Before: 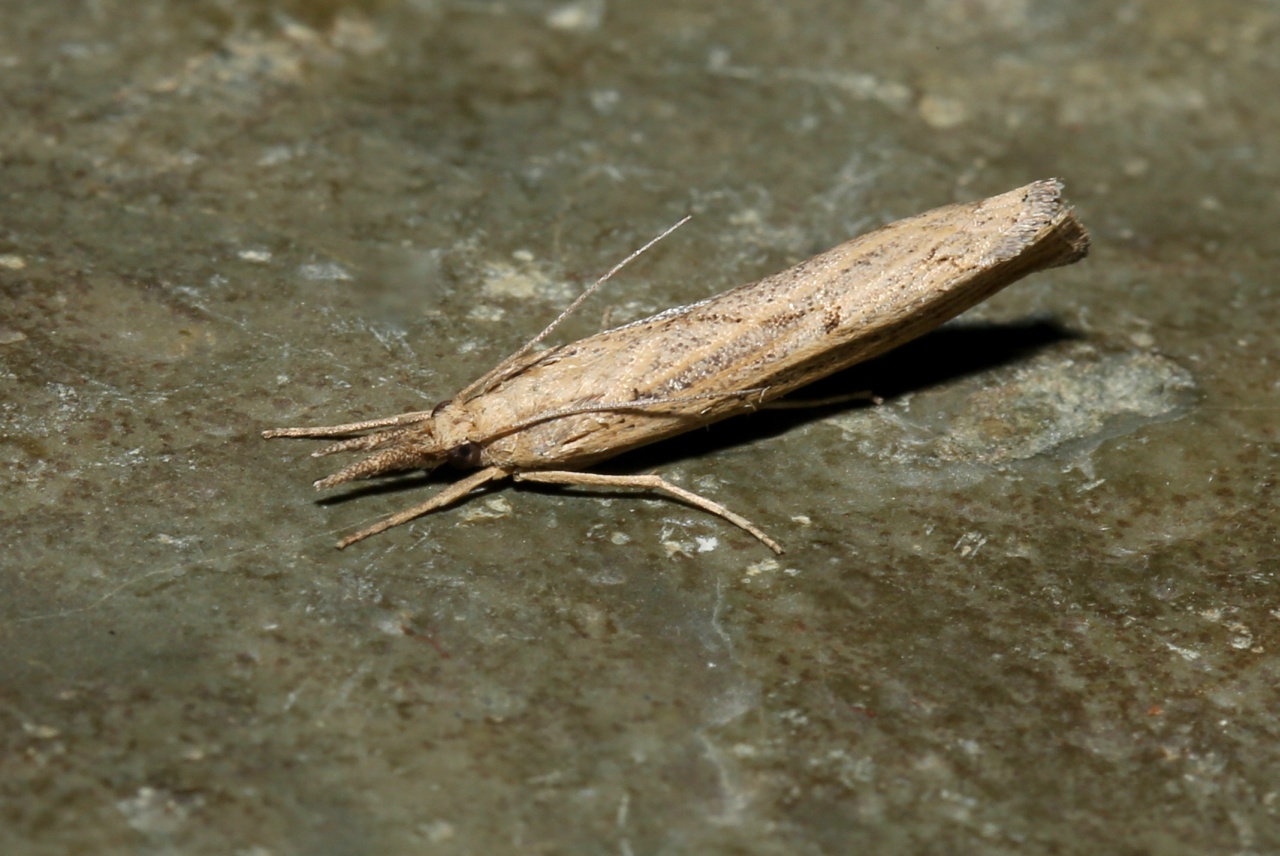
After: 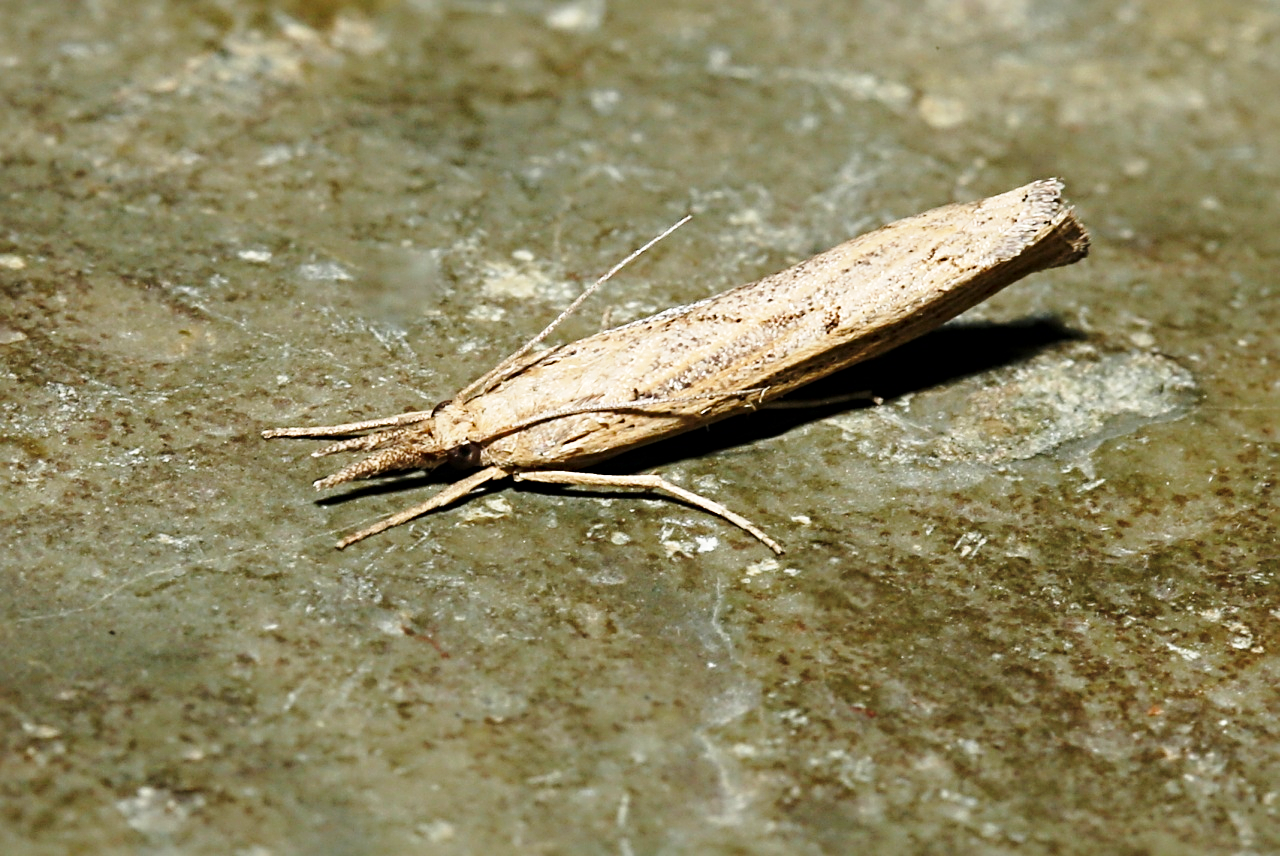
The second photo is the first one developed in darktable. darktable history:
base curve: curves: ch0 [(0, 0) (0.028, 0.03) (0.121, 0.232) (0.46, 0.748) (0.859, 0.968) (1, 1)], preserve colors none
sharpen: radius 3.967
